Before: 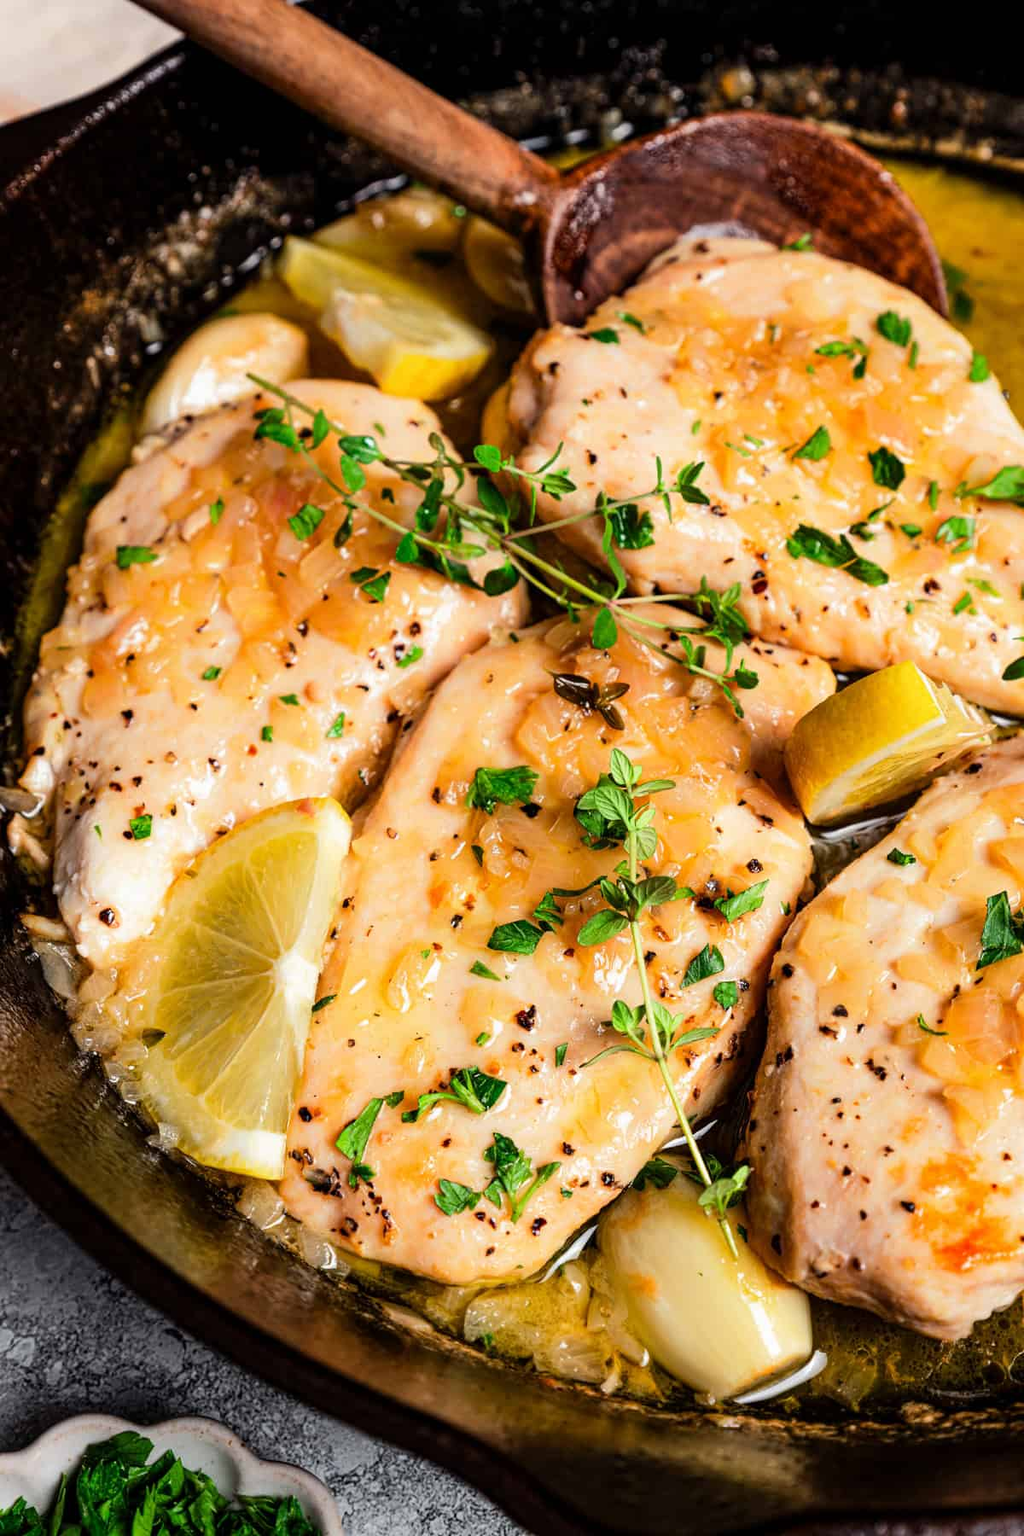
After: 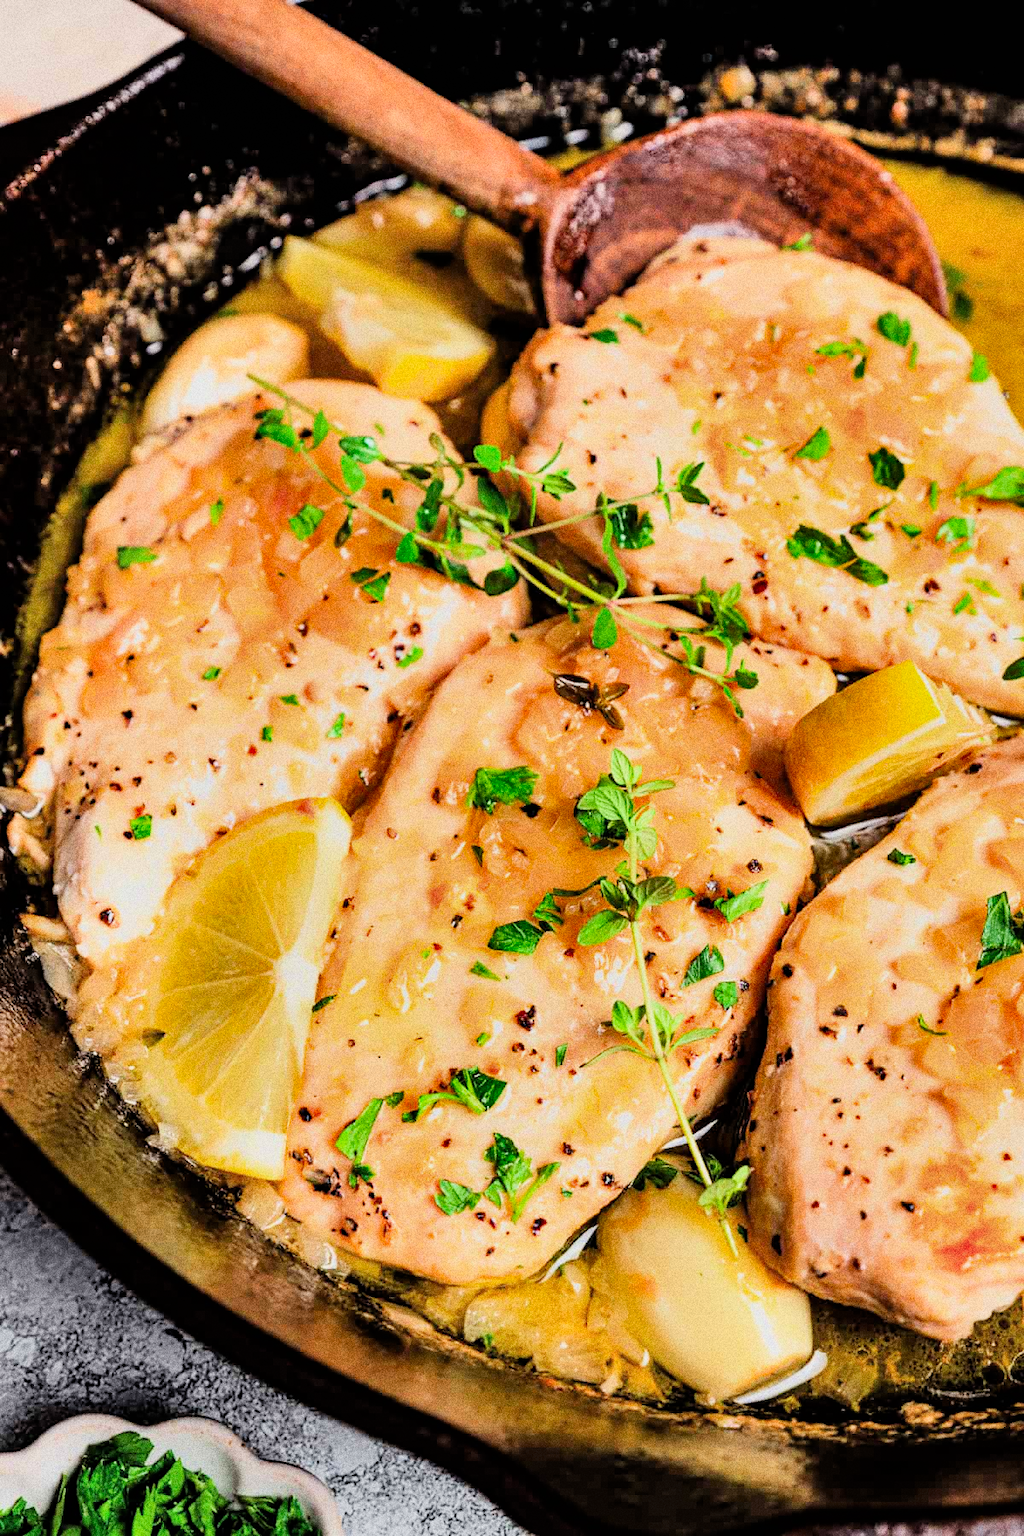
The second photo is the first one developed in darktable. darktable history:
grain: strength 49.07%
exposure: black level correction 0, exposure 1.45 EV, compensate exposure bias true, compensate highlight preservation false
shadows and highlights: soften with gaussian
filmic rgb: black relative exposure -6.15 EV, white relative exposure 6.96 EV, hardness 2.23, color science v6 (2022)
